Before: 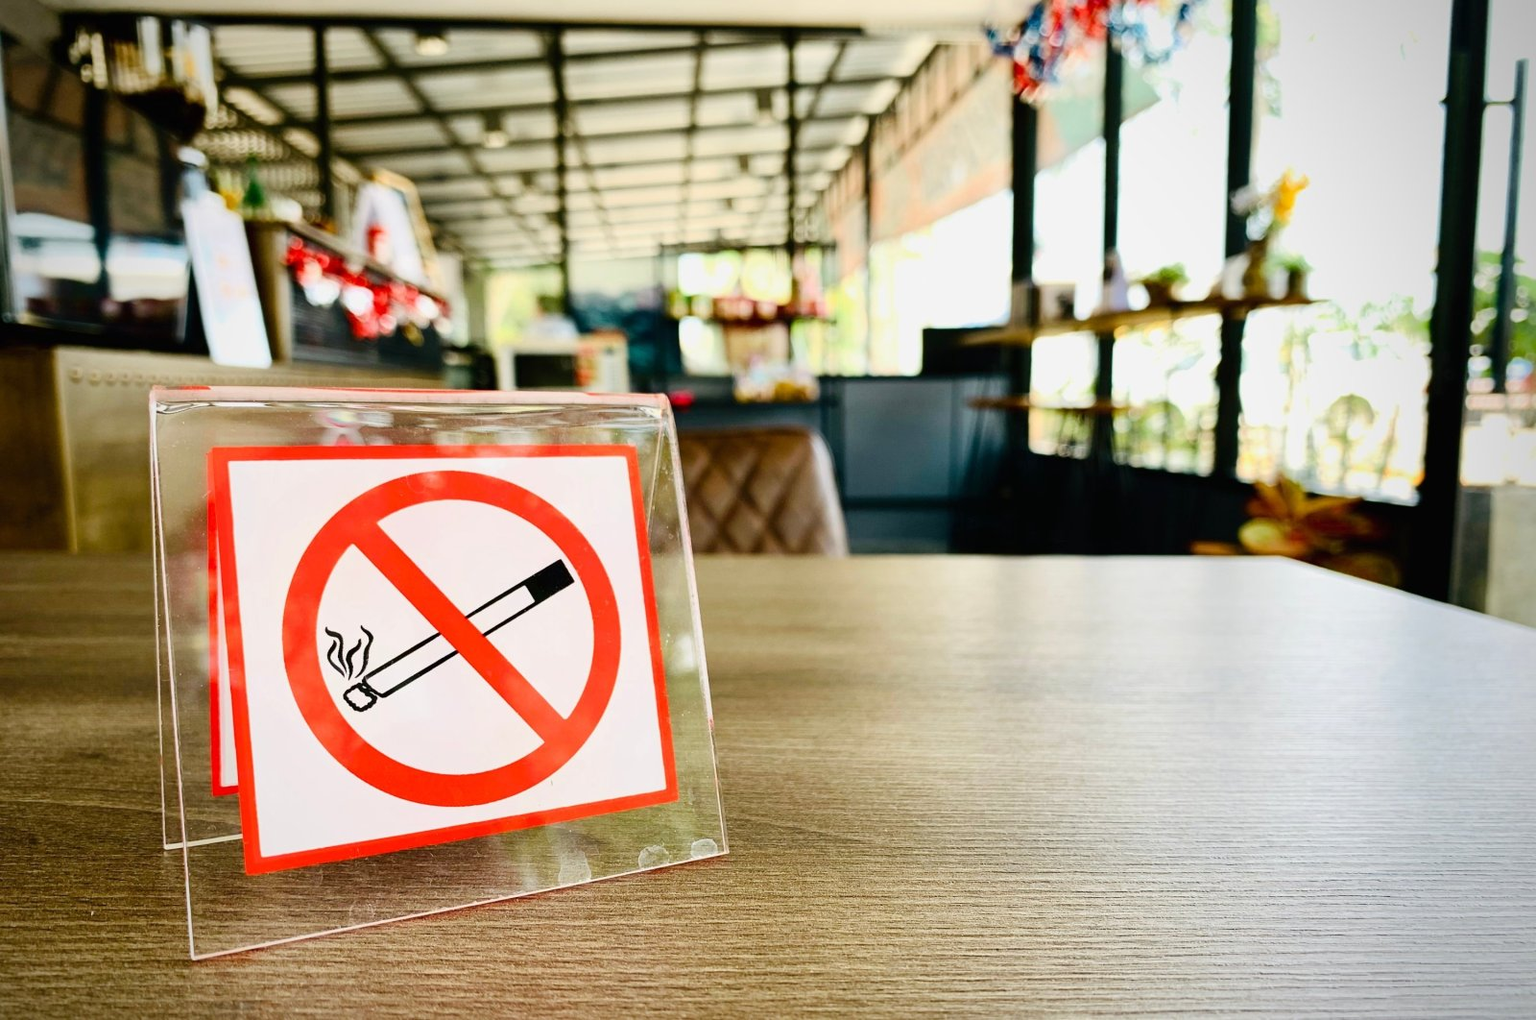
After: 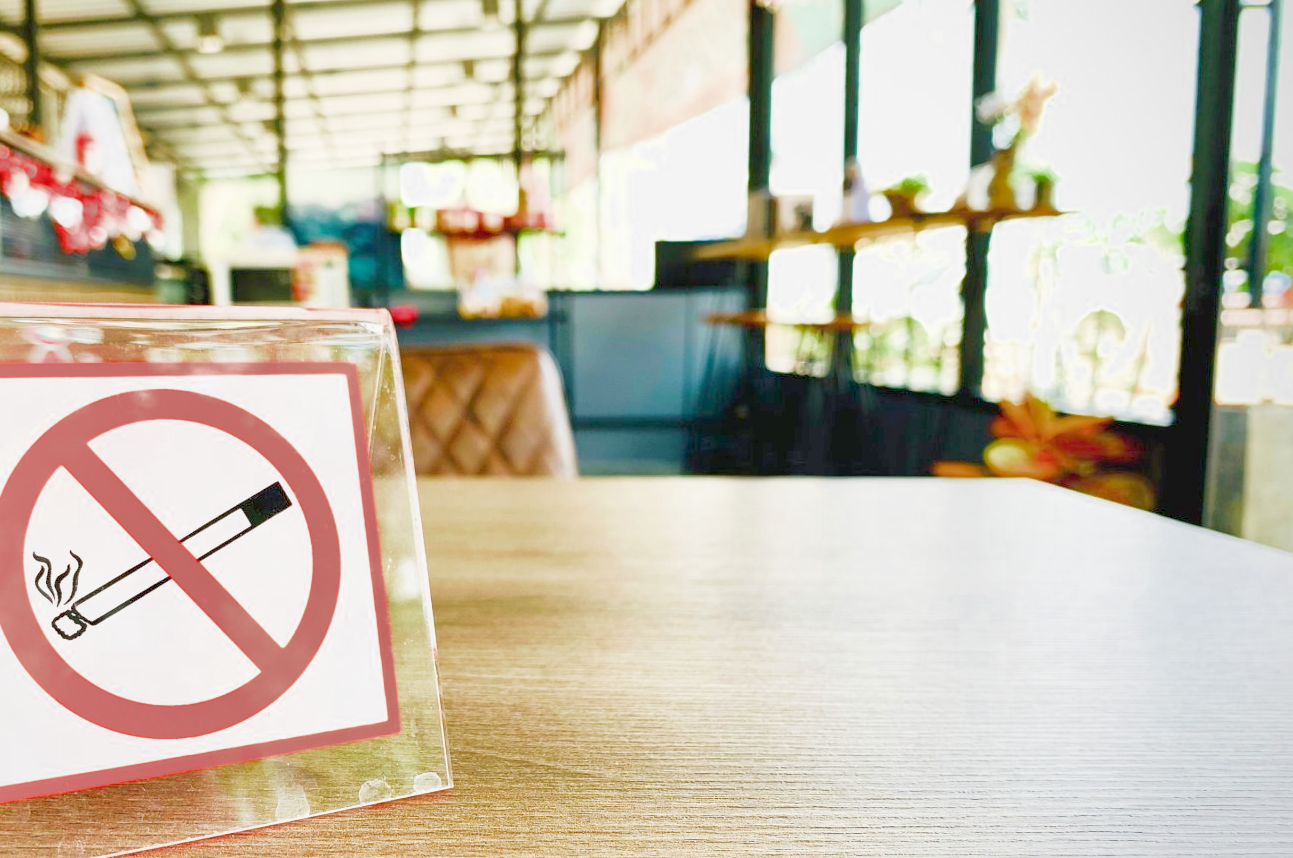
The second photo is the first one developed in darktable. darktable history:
filmic rgb: middle gray luminance 4.29%, black relative exposure -13 EV, white relative exposure 5 EV, threshold 6 EV, target black luminance 0%, hardness 5.19, latitude 59.69%, contrast 0.767, highlights saturation mix 5%, shadows ↔ highlights balance 25.95%, add noise in highlights 0, color science v3 (2019), use custom middle-gray values true, iterations of high-quality reconstruction 0, contrast in highlights soft, enable highlight reconstruction true
crop: left 19.159%, top 9.58%, bottom 9.58%
shadows and highlights: on, module defaults
